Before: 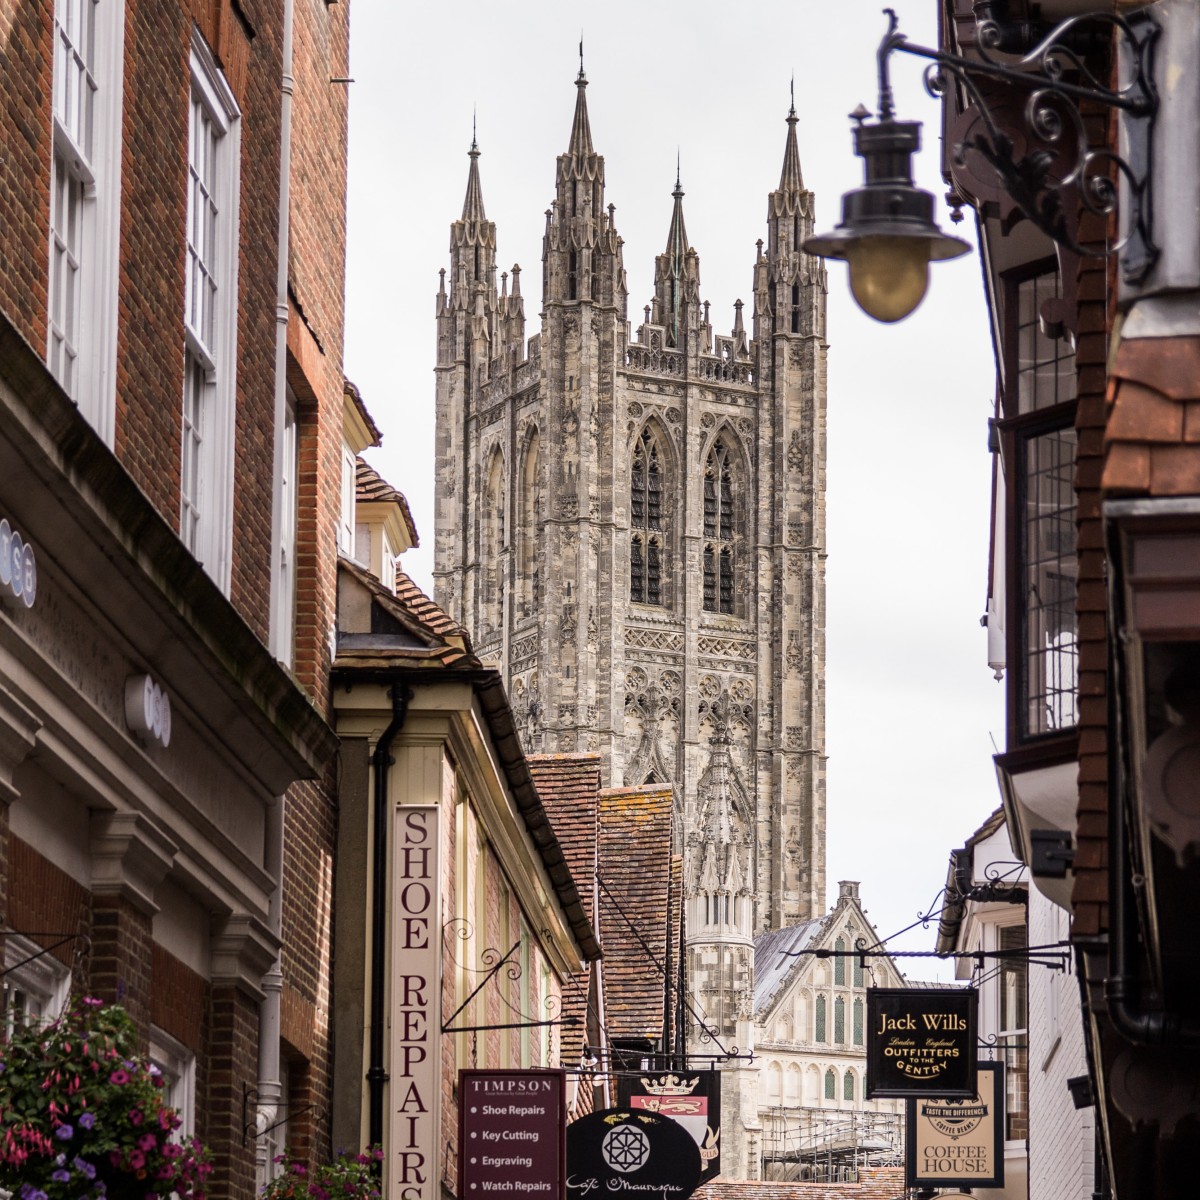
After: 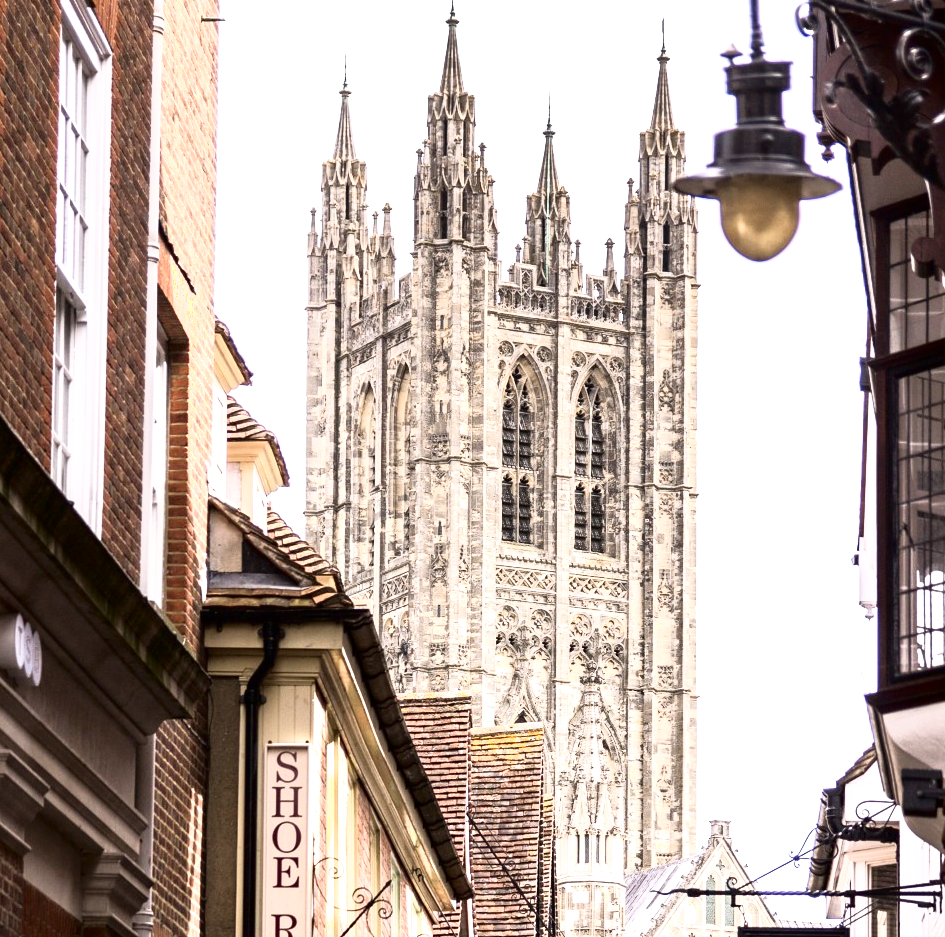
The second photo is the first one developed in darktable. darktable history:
shadows and highlights: shadows -62.32, white point adjustment -5.22, highlights 61.59
crop and rotate: left 10.77%, top 5.1%, right 10.41%, bottom 16.76%
exposure: black level correction 0, exposure 1 EV, compensate exposure bias true, compensate highlight preservation false
